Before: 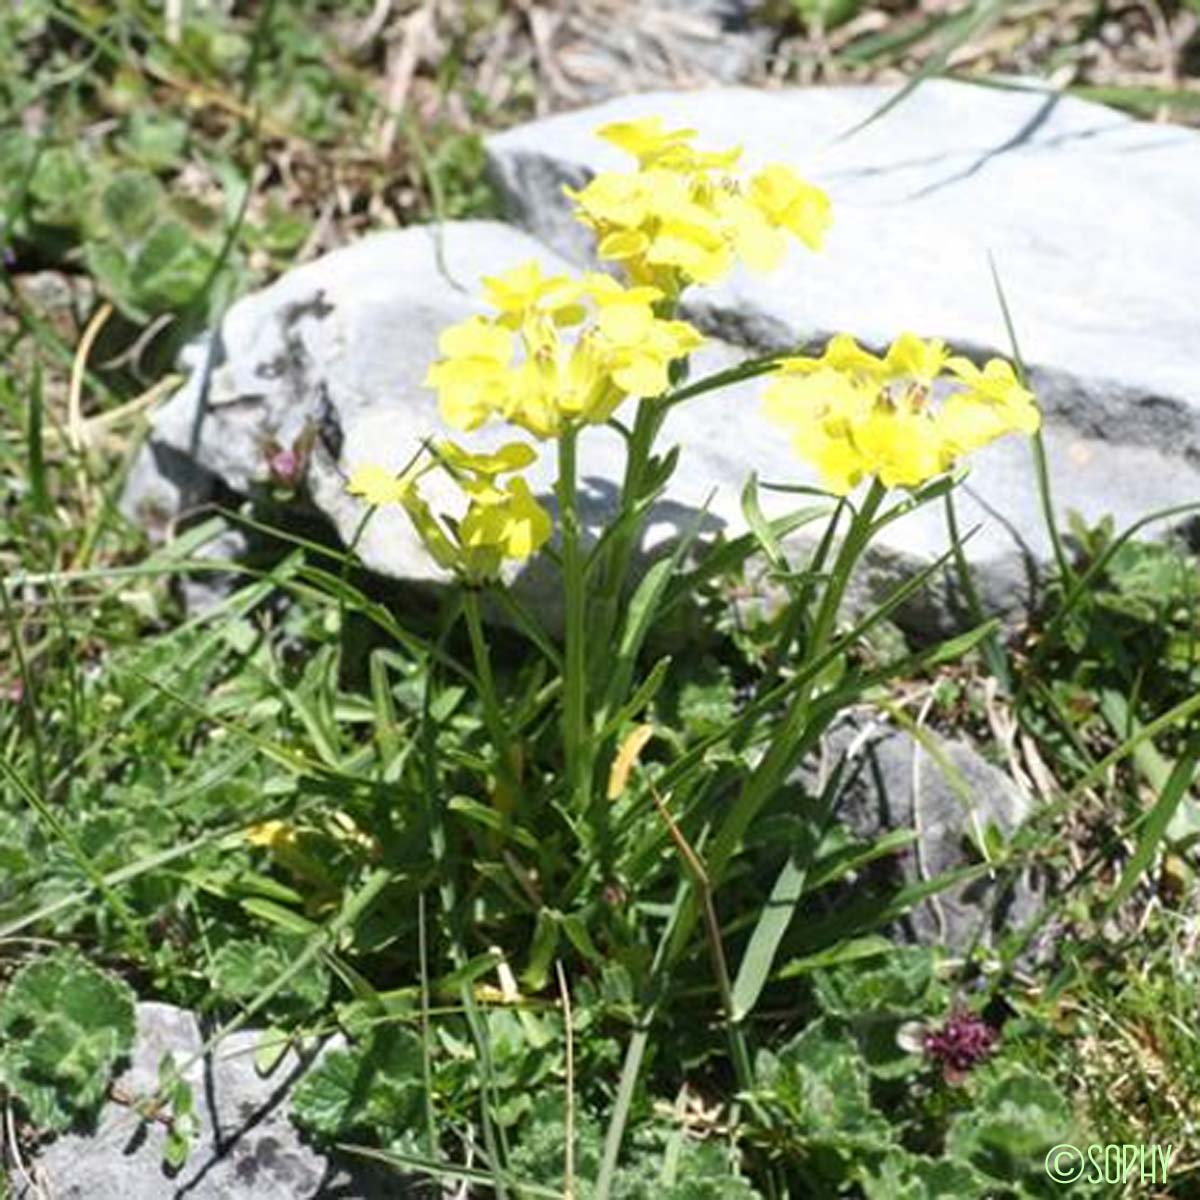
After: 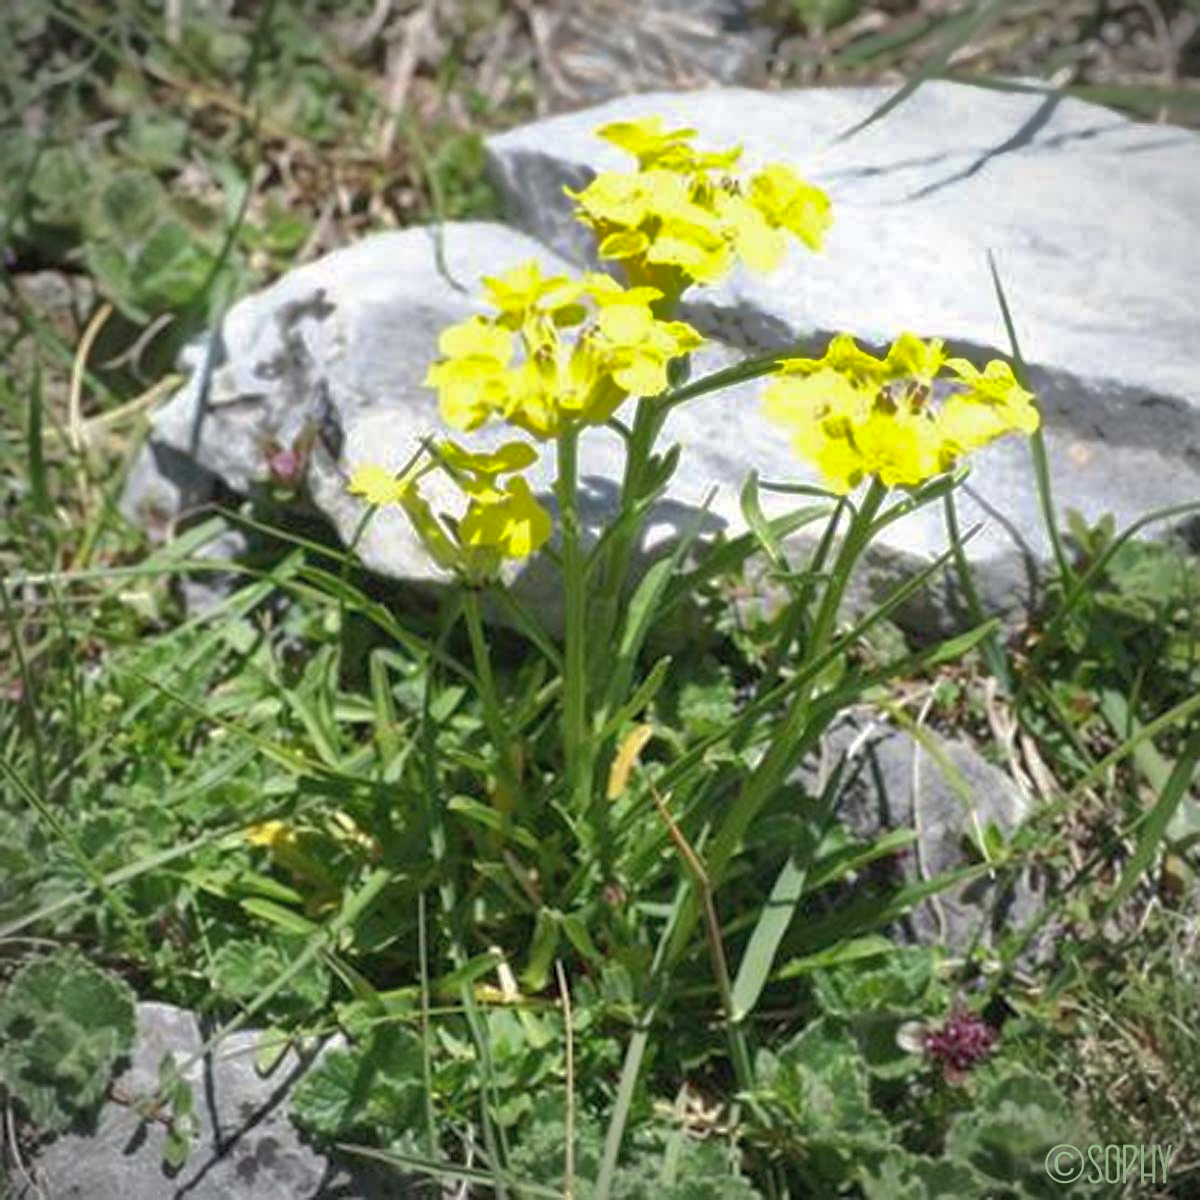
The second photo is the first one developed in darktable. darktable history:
vignetting: fall-off radius 60%, automatic ratio true
shadows and highlights: shadows 60, highlights -60
